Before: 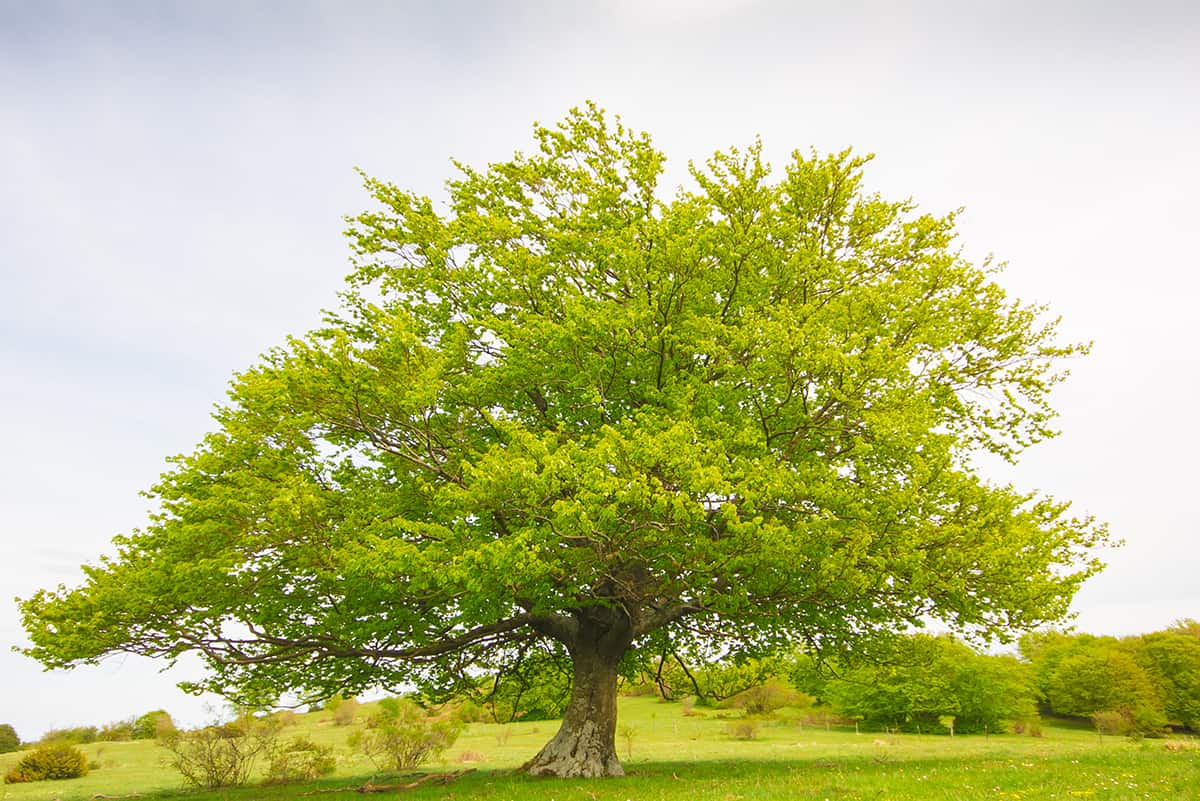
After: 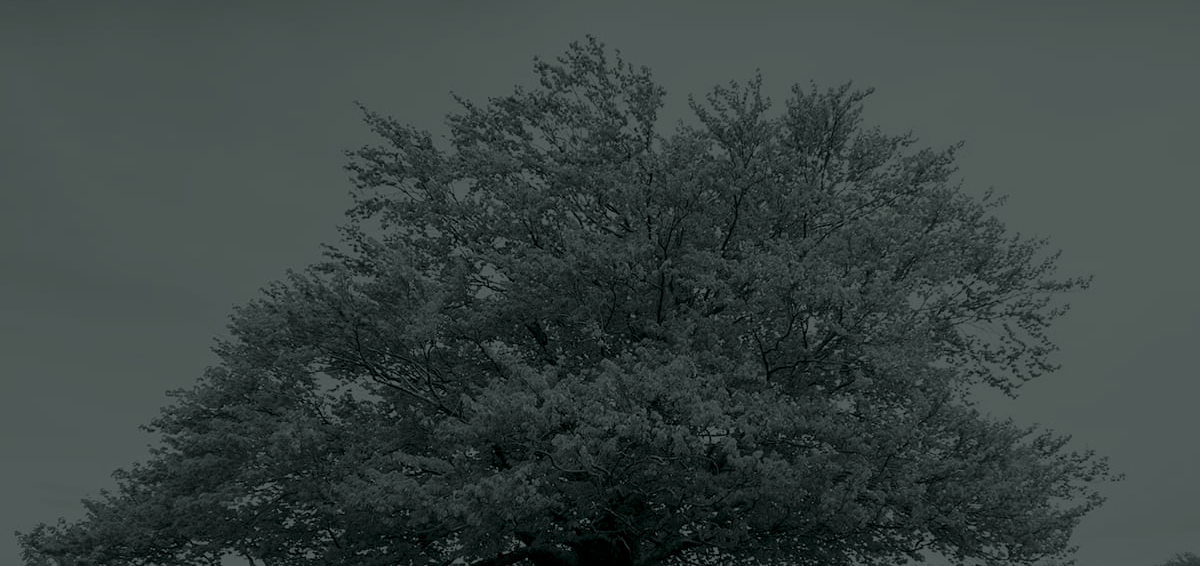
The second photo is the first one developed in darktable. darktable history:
colorize: hue 90°, saturation 19%, lightness 1.59%, version 1
crop and rotate: top 8.293%, bottom 20.996%
